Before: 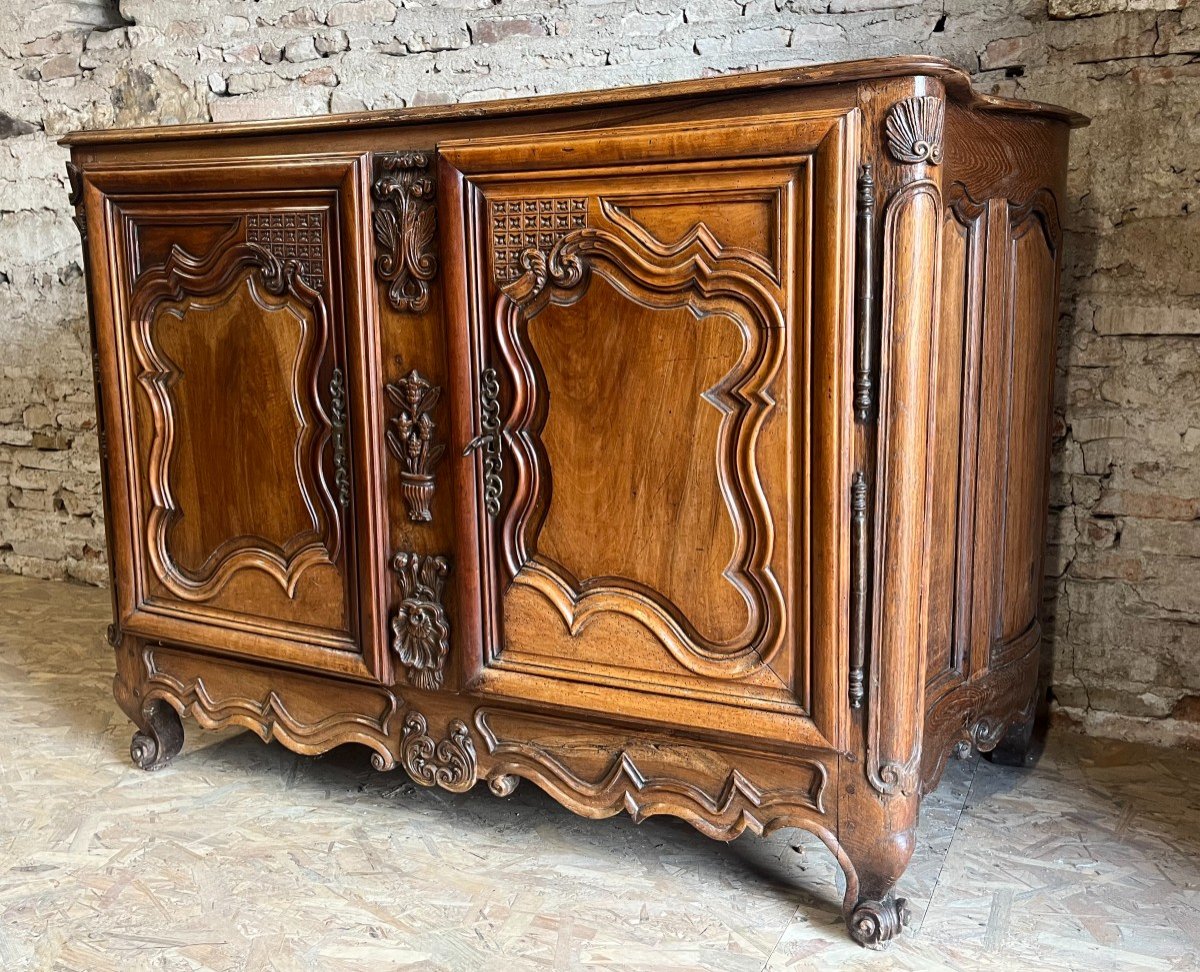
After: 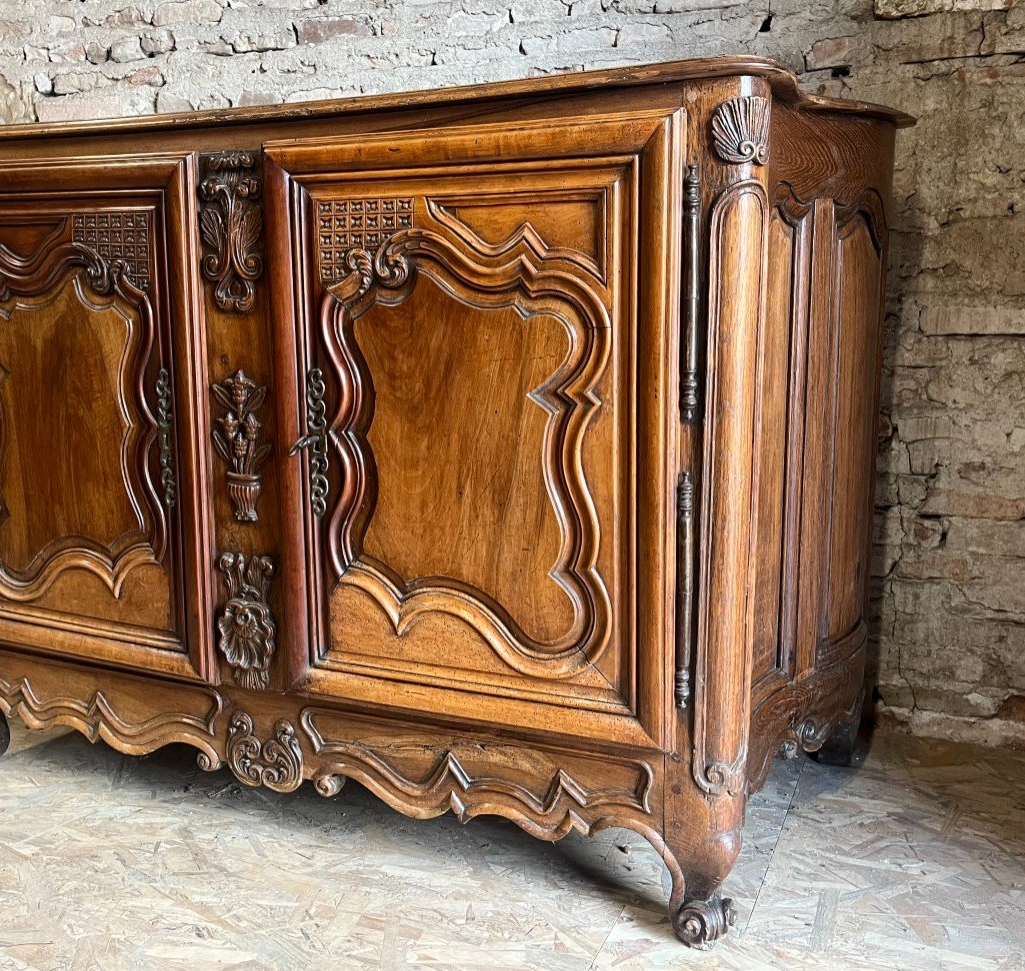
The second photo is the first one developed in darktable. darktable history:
crop and rotate: left 14.531%
local contrast: mode bilateral grid, contrast 9, coarseness 25, detail 115%, midtone range 0.2
